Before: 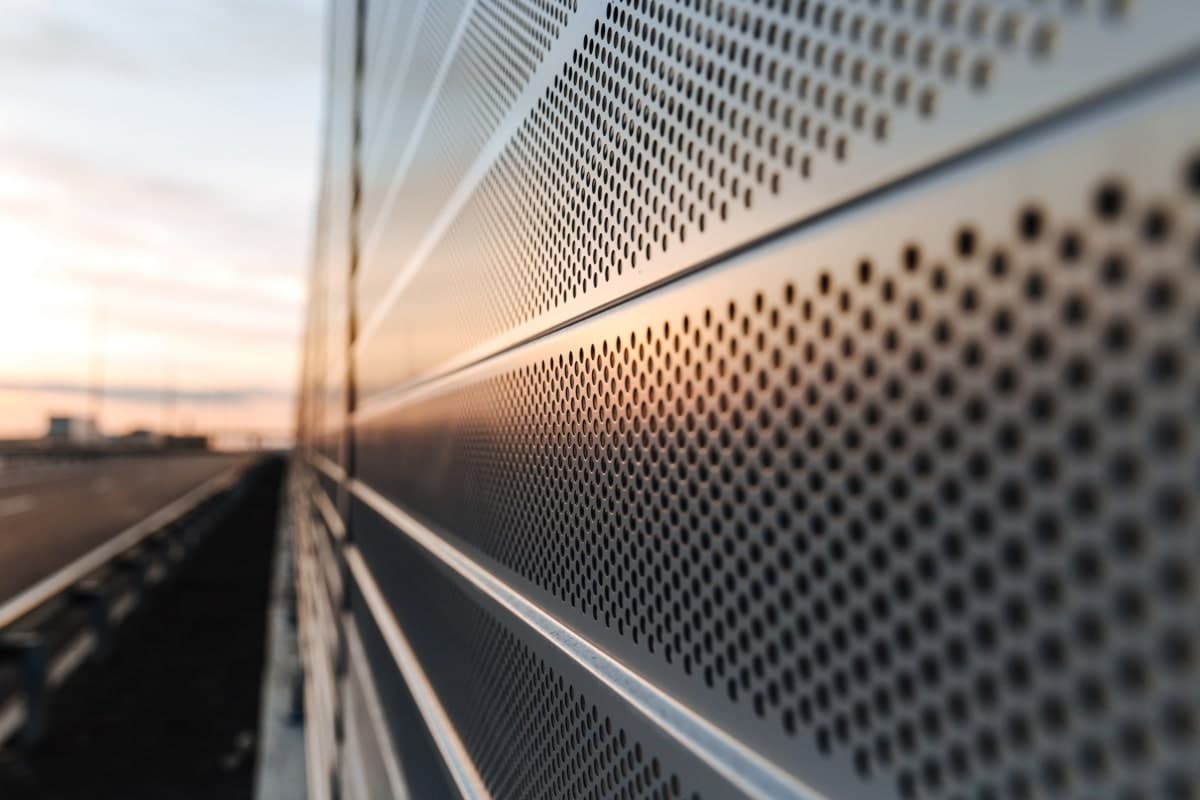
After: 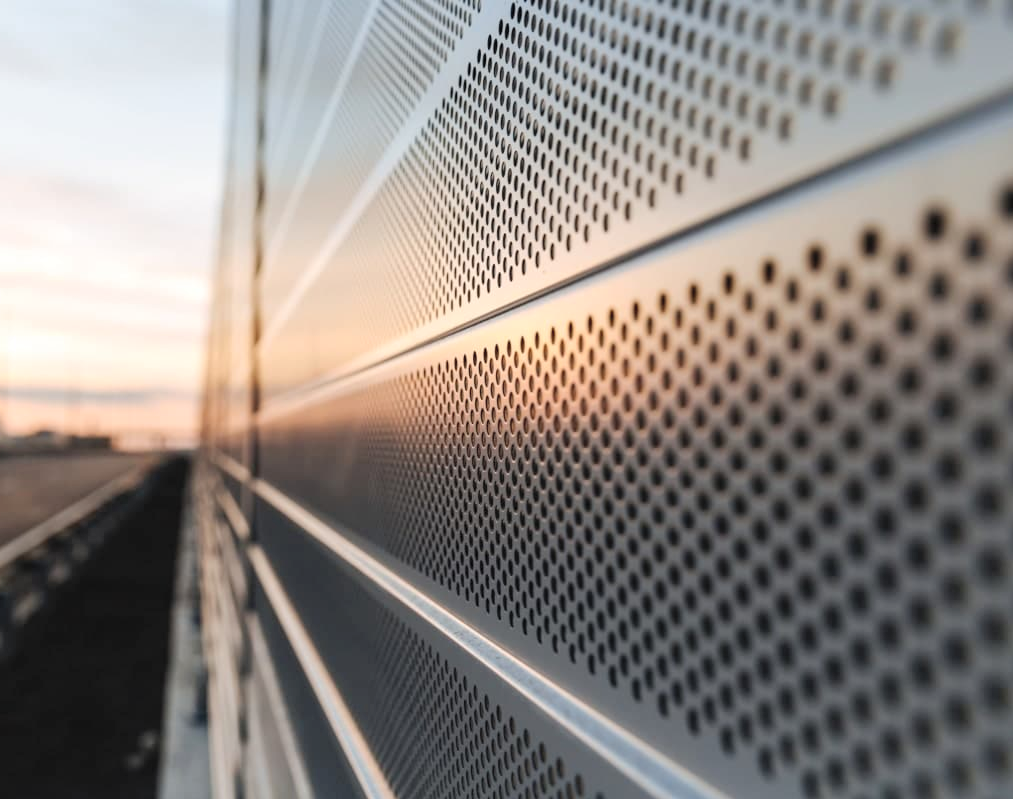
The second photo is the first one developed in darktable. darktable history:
contrast brightness saturation: brightness 0.14
crop: left 8.023%, right 7.528%
